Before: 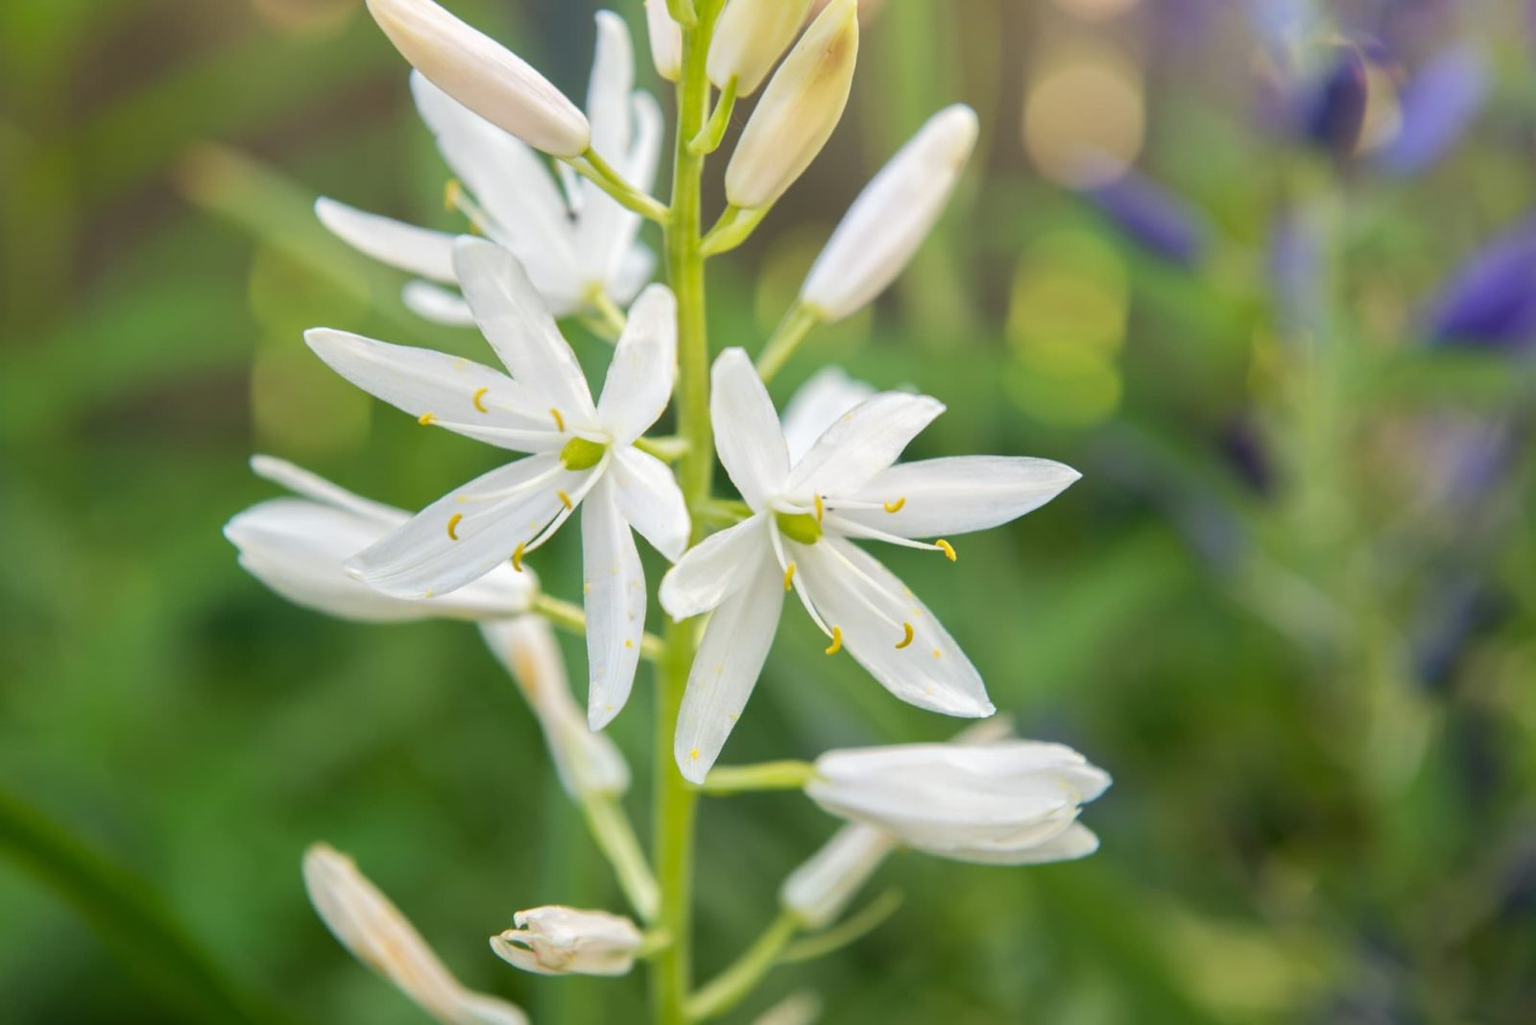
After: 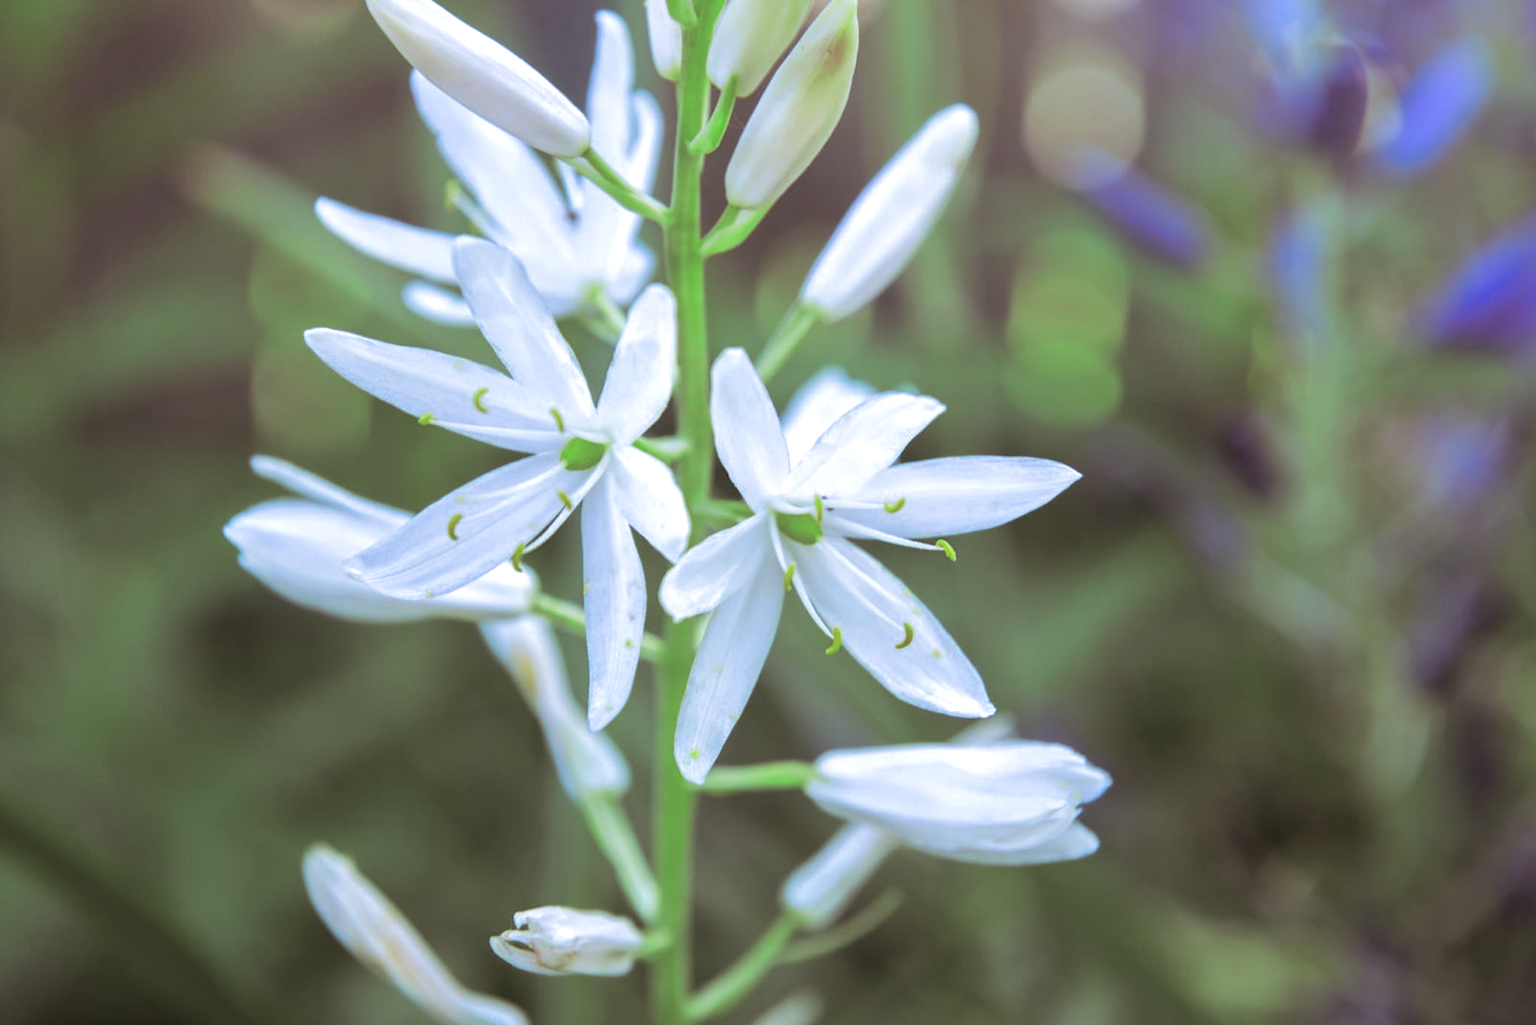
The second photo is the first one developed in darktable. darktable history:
split-toning: shadows › saturation 0.24, highlights › hue 54°, highlights › saturation 0.24
color zones: curves: ch2 [(0, 0.5) (0.143, 0.517) (0.286, 0.571) (0.429, 0.522) (0.571, 0.5) (0.714, 0.5) (0.857, 0.5) (1, 0.5)]
white balance: red 0.871, blue 1.249
